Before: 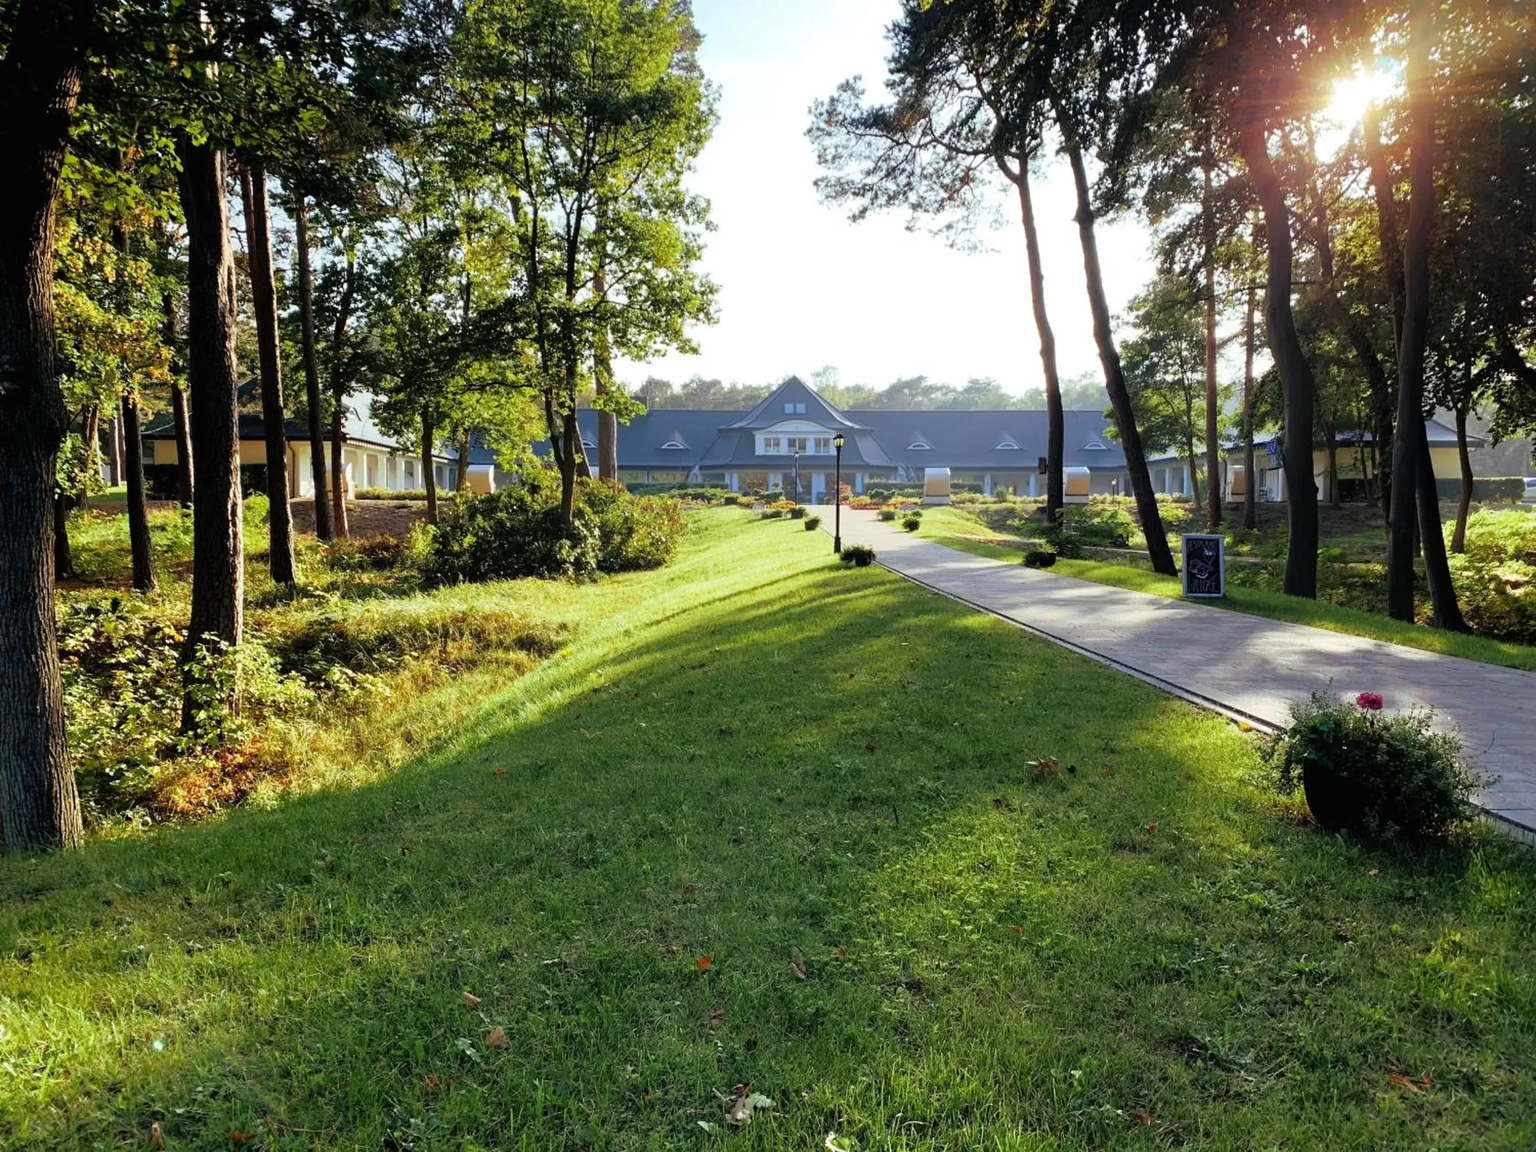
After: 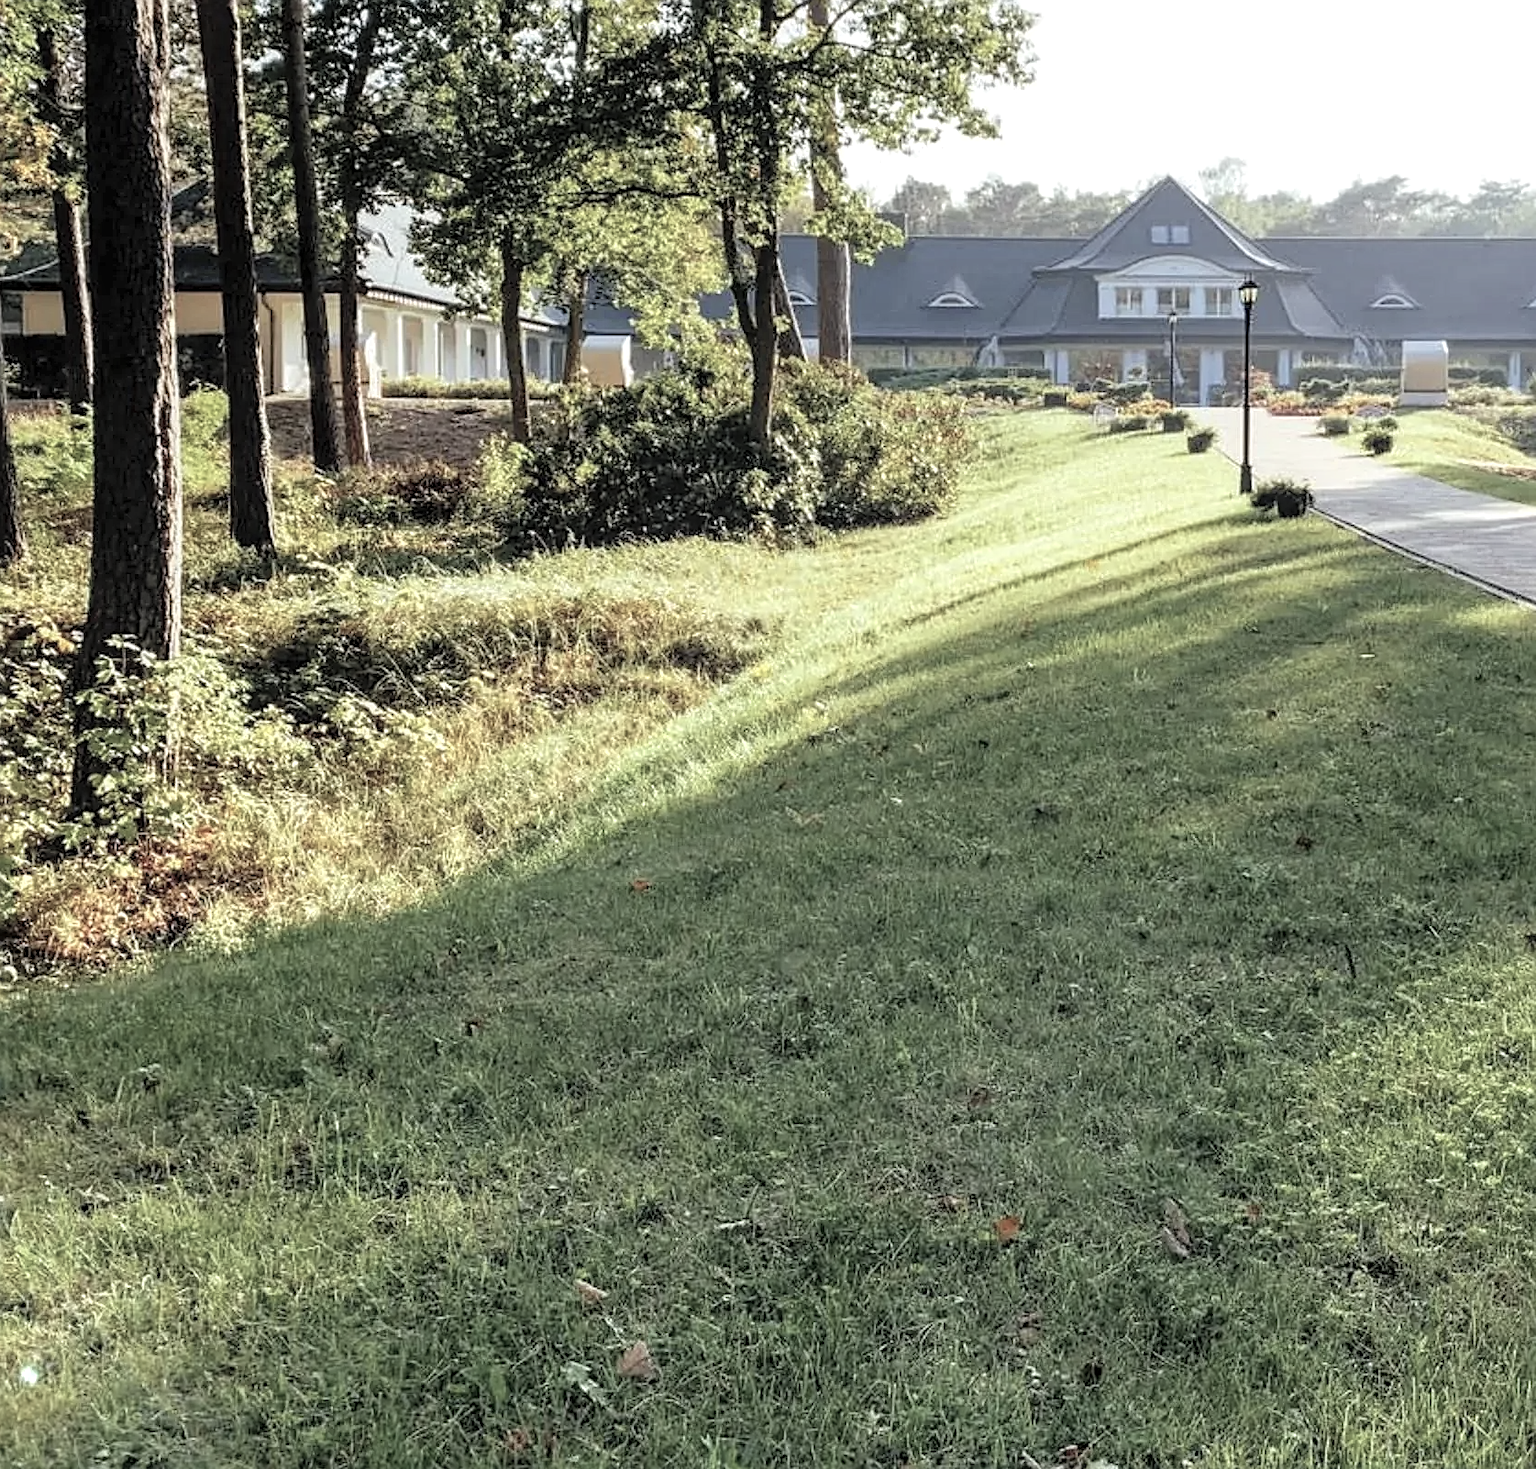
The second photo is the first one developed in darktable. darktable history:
crop: left 9.238%, top 24.122%, right 34.912%, bottom 4.648%
sharpen: on, module defaults
contrast brightness saturation: brightness 0.182, saturation -0.487
local contrast: detail 130%
